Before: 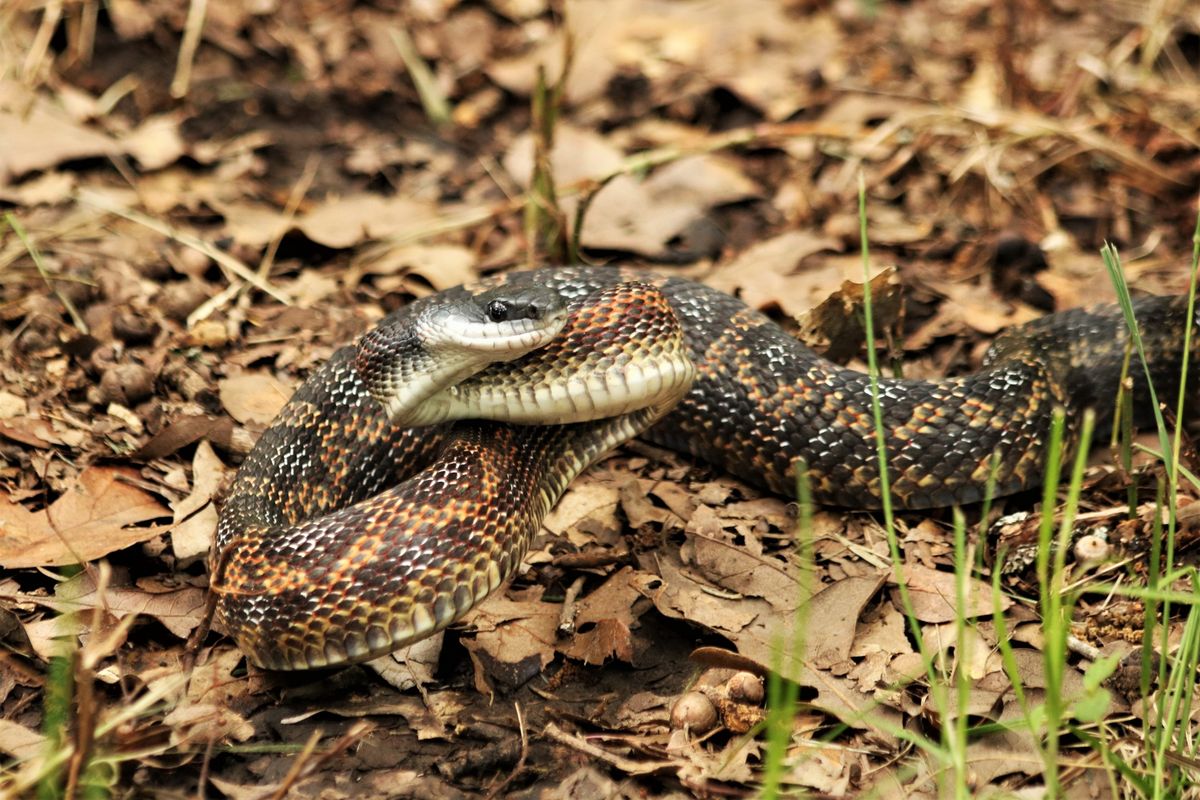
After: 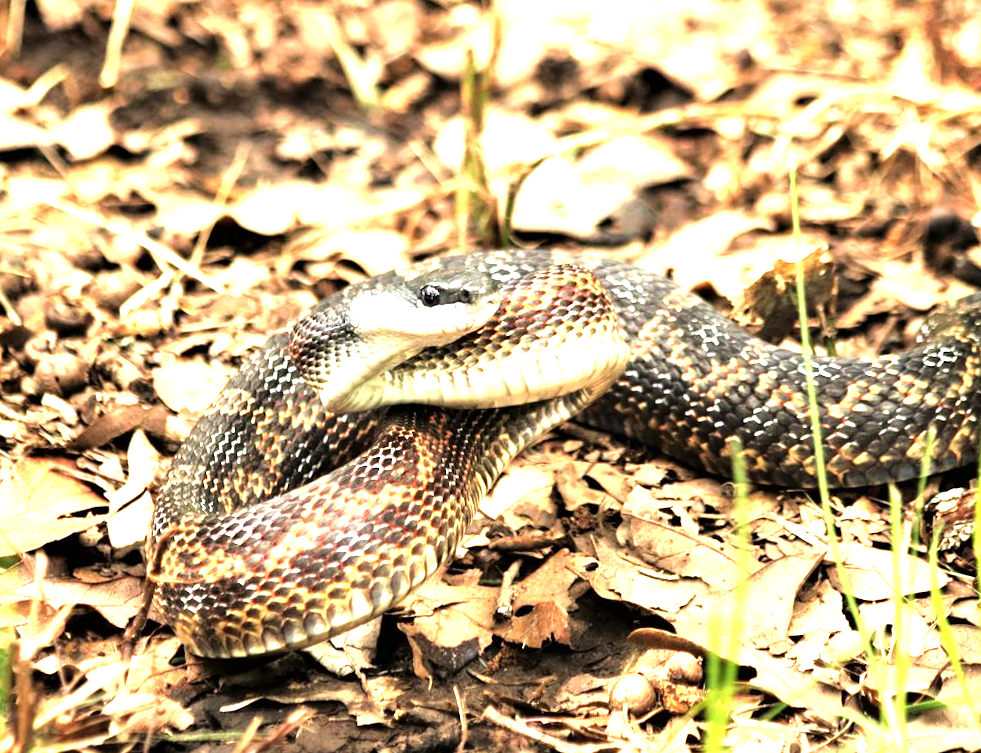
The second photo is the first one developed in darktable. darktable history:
exposure: exposure 1.15 EV, compensate highlight preservation false
crop and rotate: angle 0.896°, left 4.474%, top 1.026%, right 11.783%, bottom 2.615%
tone equalizer: -8 EV -0.719 EV, -7 EV -0.675 EV, -6 EV -0.602 EV, -5 EV -0.366 EV, -3 EV 0.396 EV, -2 EV 0.6 EV, -1 EV 0.691 EV, +0 EV 0.724 EV, mask exposure compensation -0.516 EV
